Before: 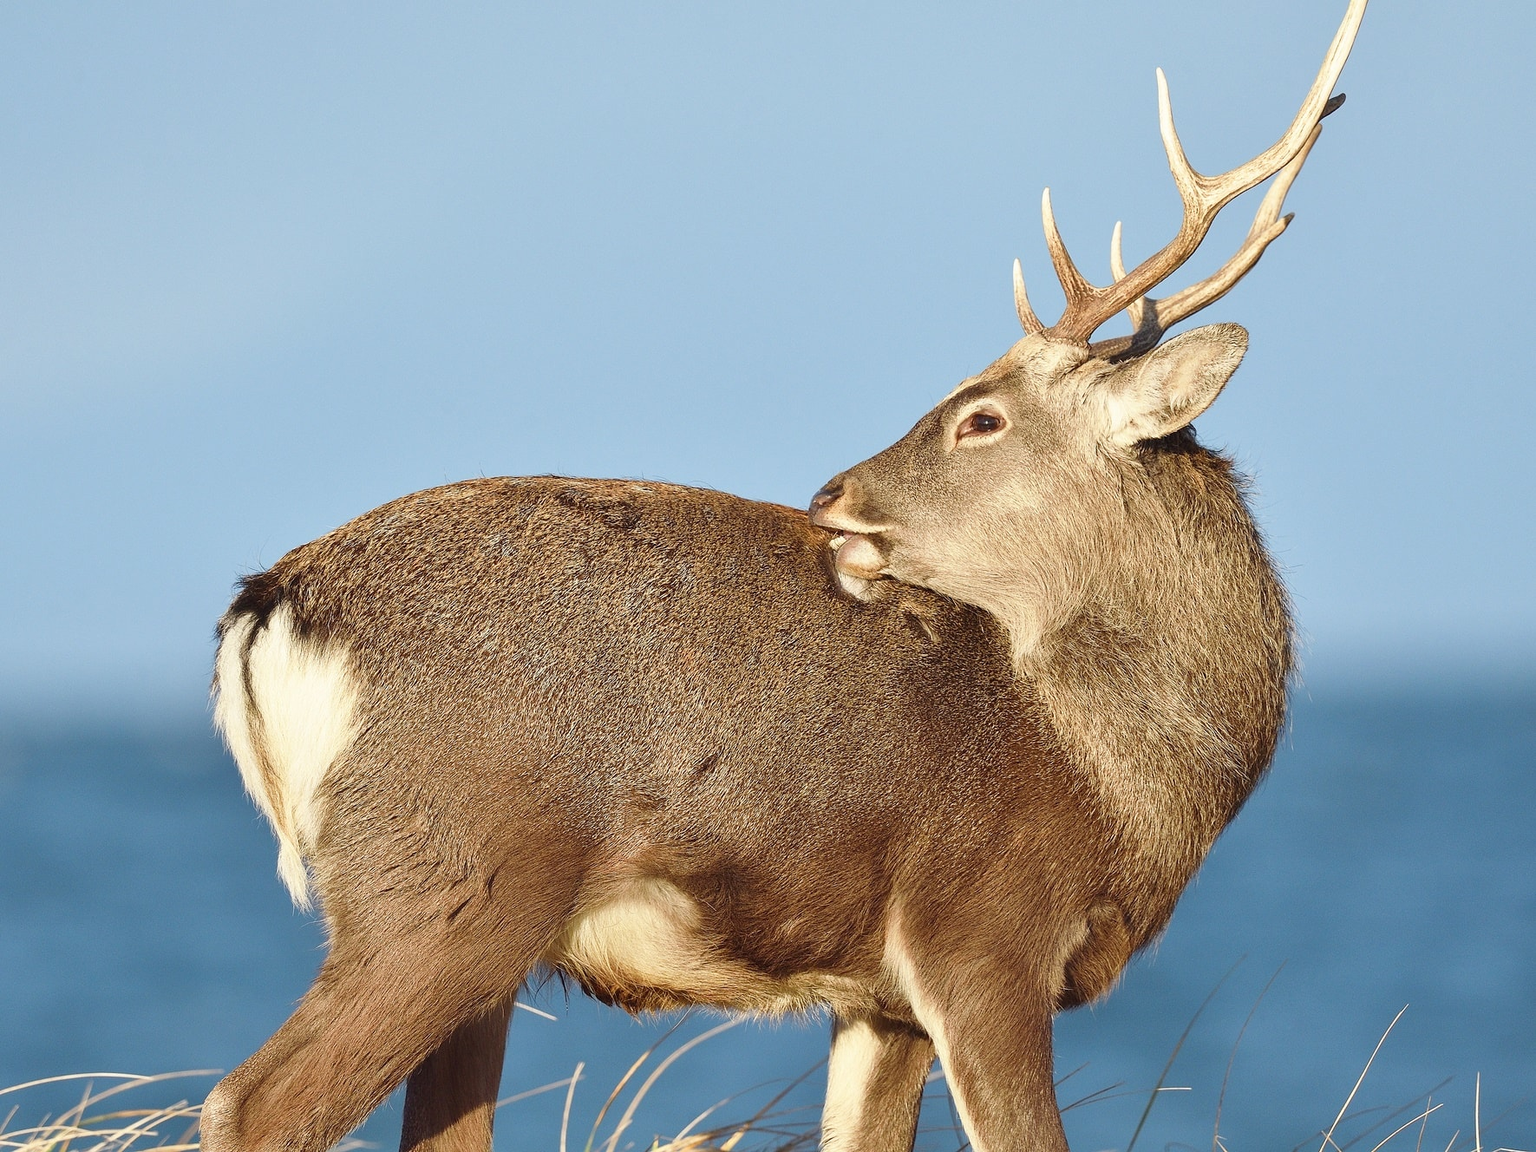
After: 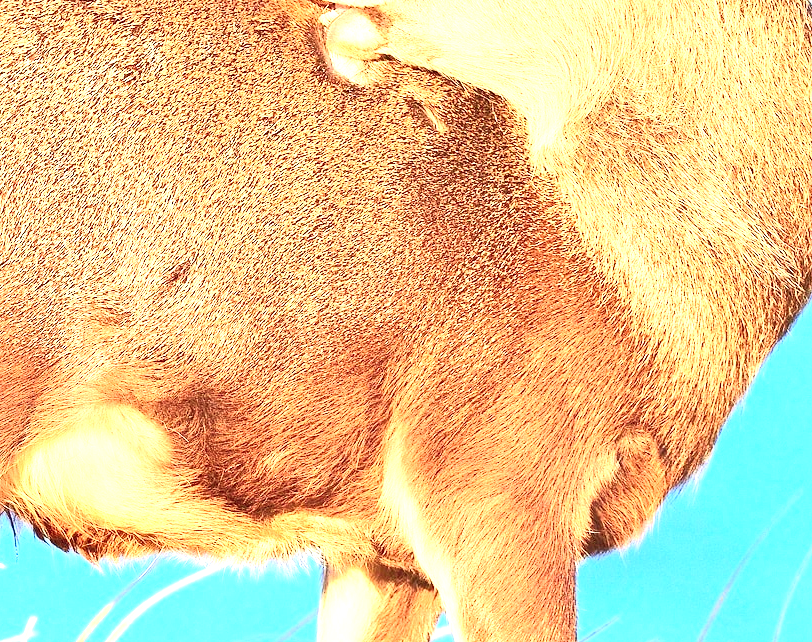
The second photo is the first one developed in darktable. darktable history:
exposure: black level correction 0, exposure 2.138 EV, compensate exposure bias true, compensate highlight preservation false
crop: left 35.976%, top 45.819%, right 18.162%, bottom 5.807%
tone curve: curves: ch0 [(0, 0.013) (0.074, 0.044) (0.251, 0.234) (0.472, 0.511) (0.63, 0.752) (0.746, 0.866) (0.899, 0.956) (1, 1)]; ch1 [(0, 0) (0.08, 0.08) (0.347, 0.394) (0.455, 0.441) (0.5, 0.5) (0.517, 0.53) (0.563, 0.611) (0.617, 0.682) (0.756, 0.788) (0.92, 0.92) (1, 1)]; ch2 [(0, 0) (0.096, 0.056) (0.304, 0.204) (0.5, 0.5) (0.539, 0.575) (0.597, 0.644) (0.92, 0.92) (1, 1)], color space Lab, independent channels, preserve colors none
